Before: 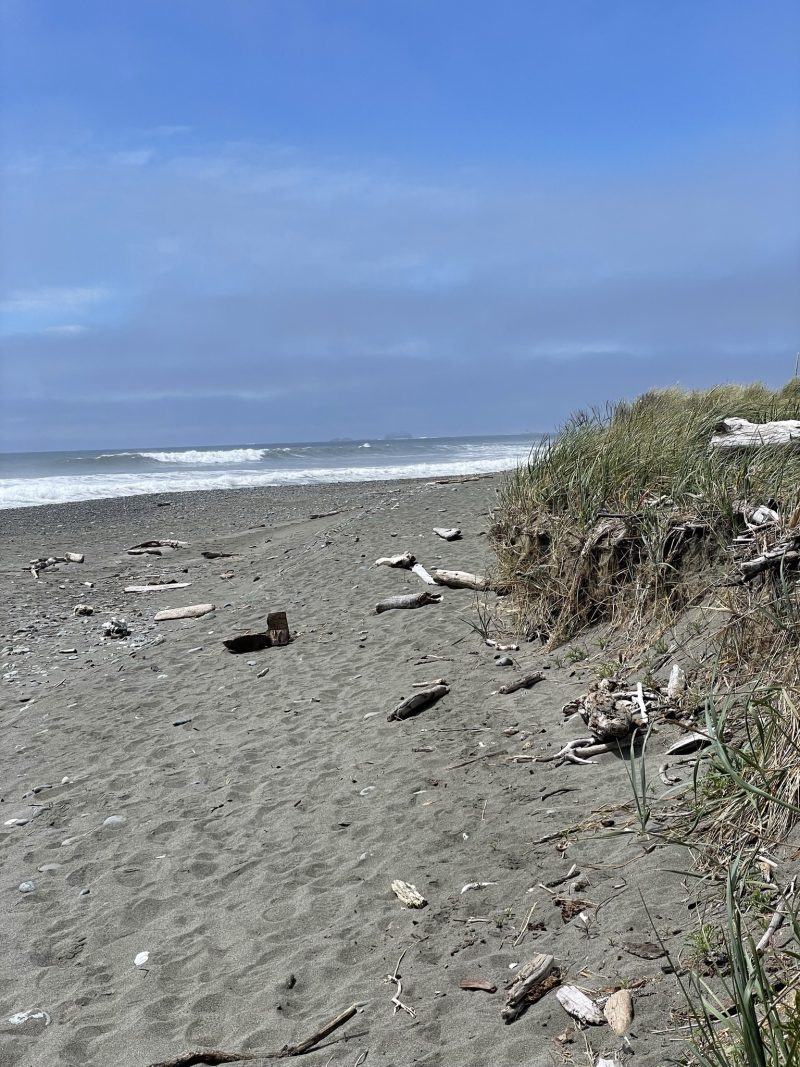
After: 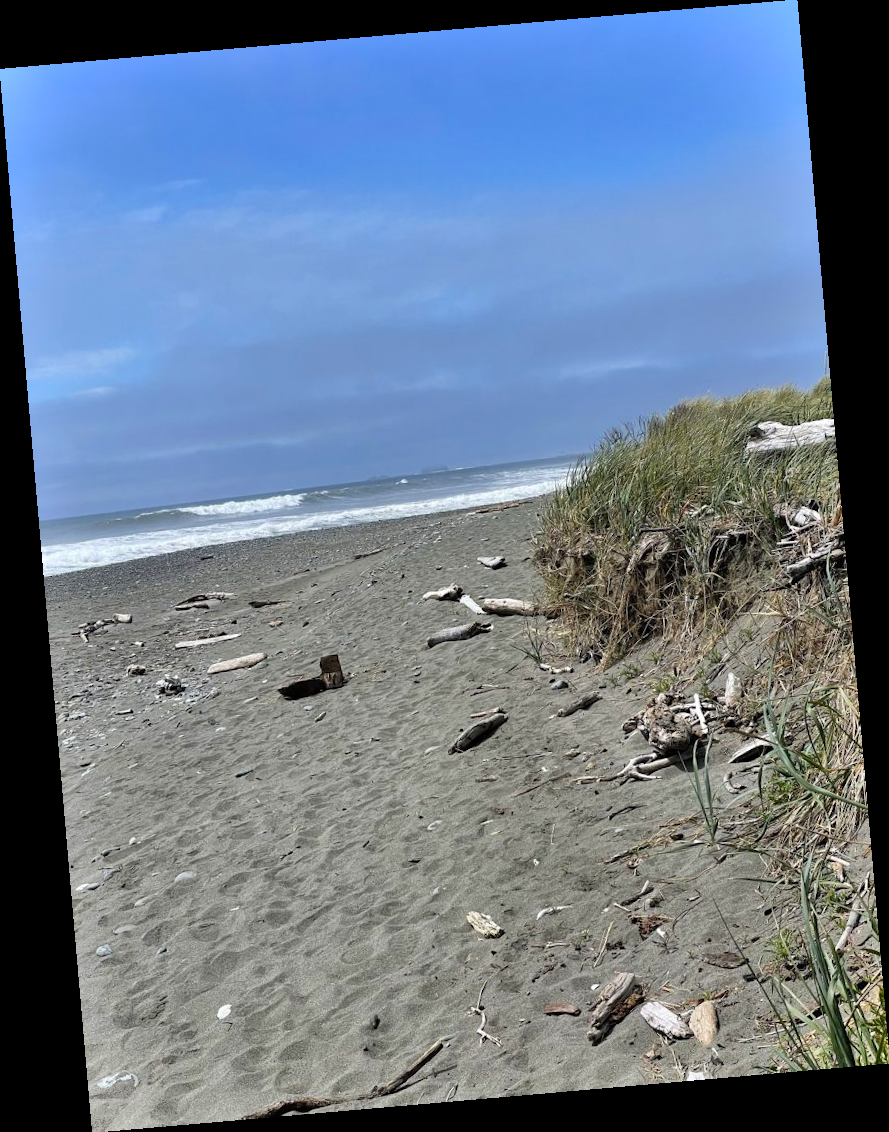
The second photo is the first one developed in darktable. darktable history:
rotate and perspective: rotation -4.98°, automatic cropping off
color balance: output saturation 120%
shadows and highlights: soften with gaussian
